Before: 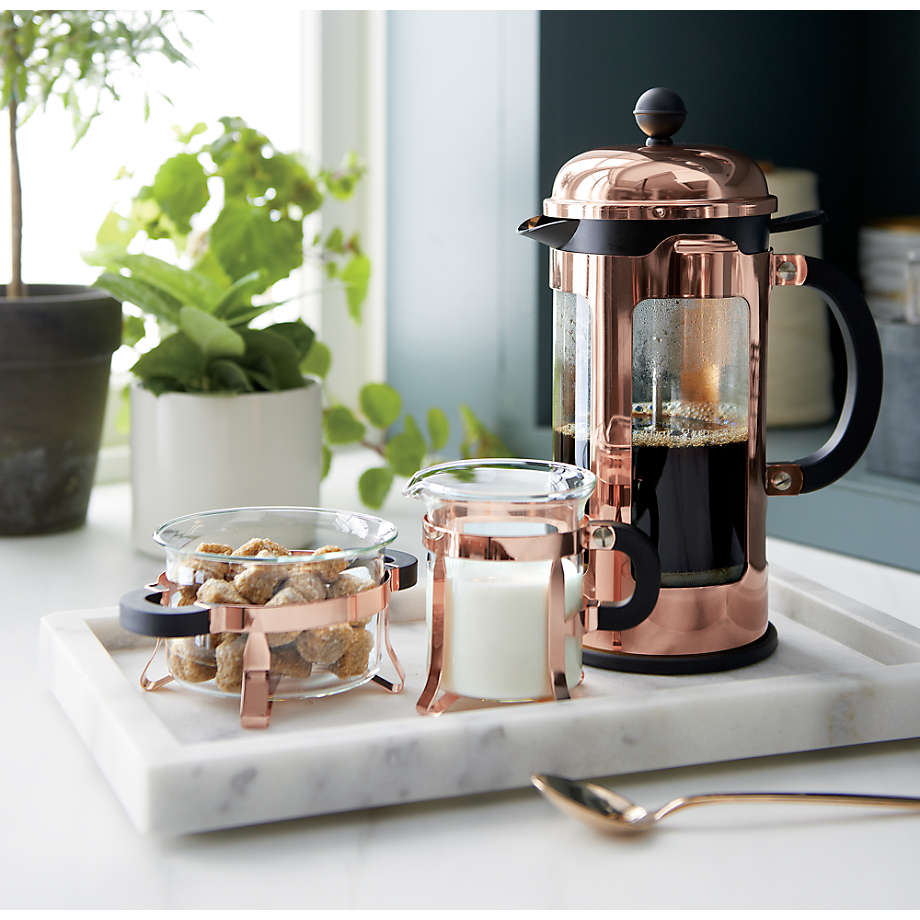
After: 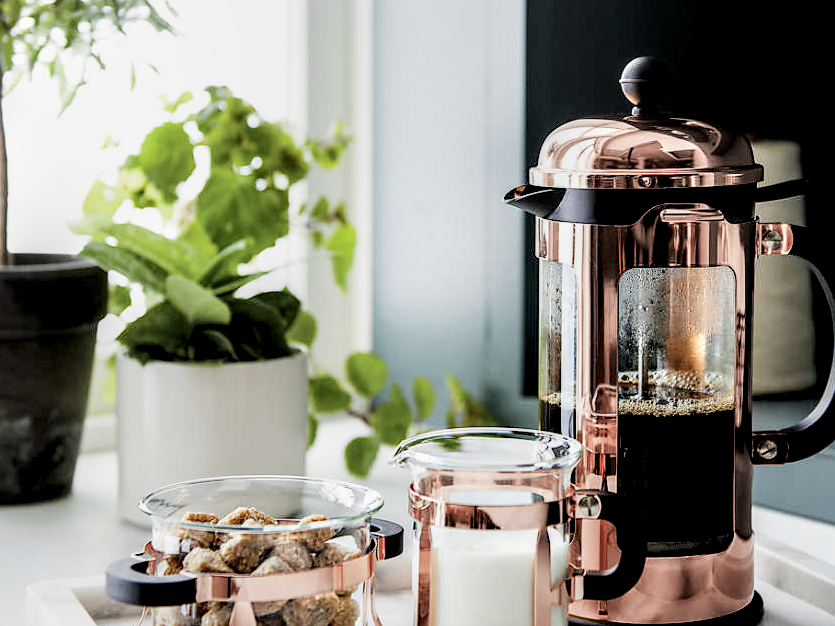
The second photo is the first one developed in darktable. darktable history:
crop: left 1.577%, top 3.379%, right 7.635%, bottom 28.512%
filmic rgb: black relative exposure -5.02 EV, white relative exposure 3.97 EV, hardness 2.9, contrast 1.392, highlights saturation mix -30.44%, iterations of high-quality reconstruction 10
local contrast: highlights 60%, shadows 59%, detail 160%
